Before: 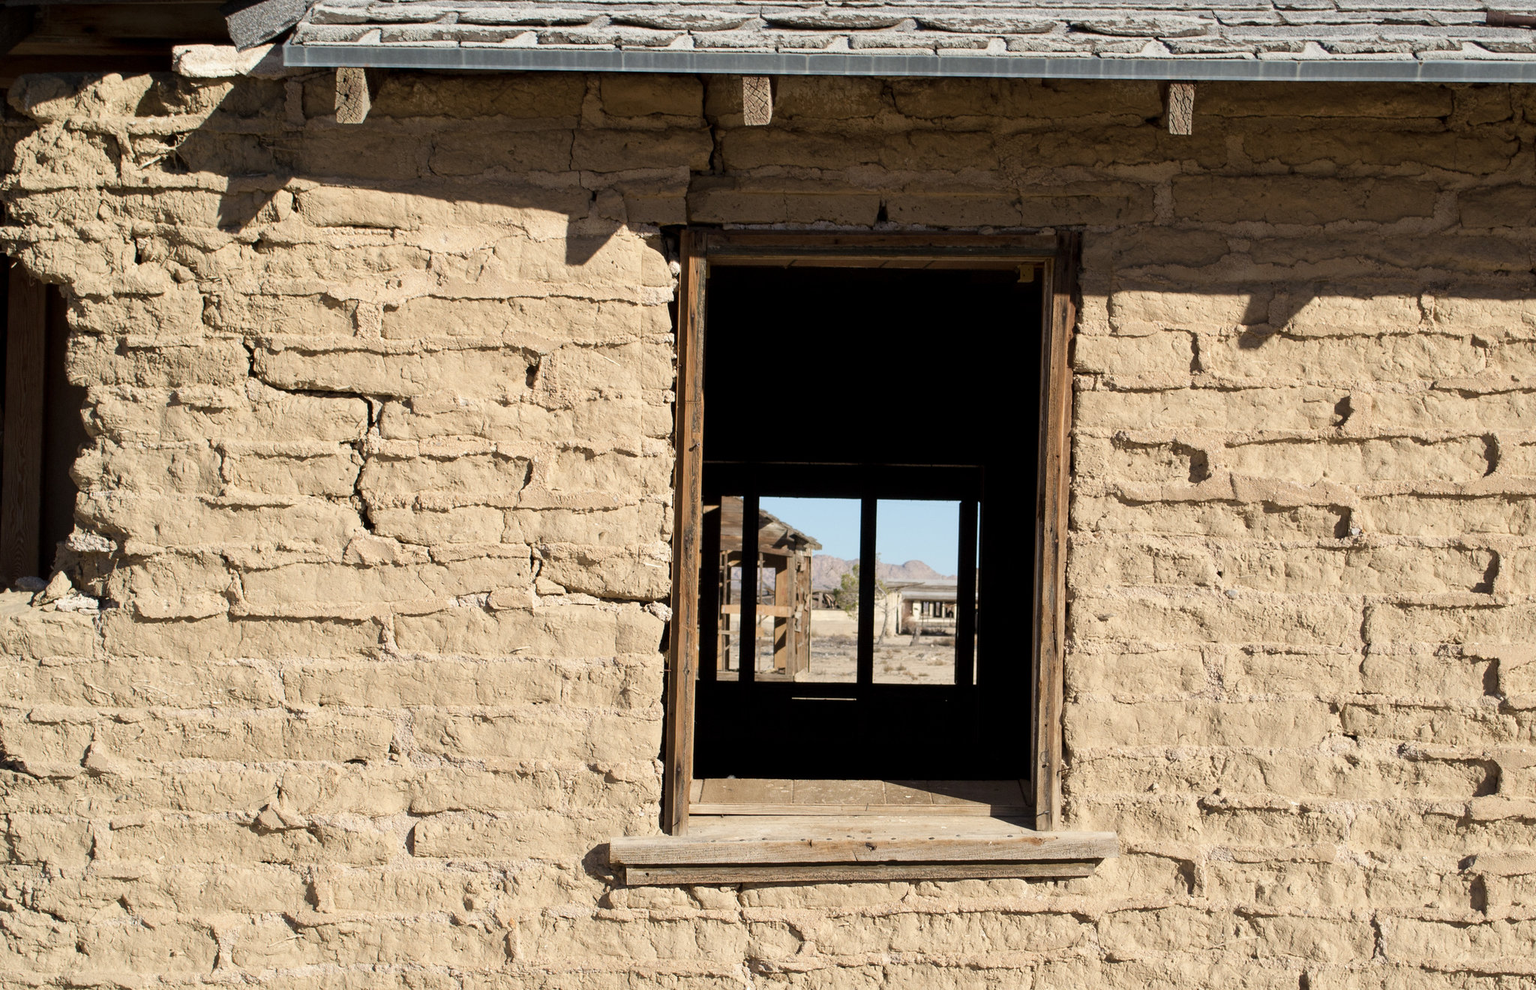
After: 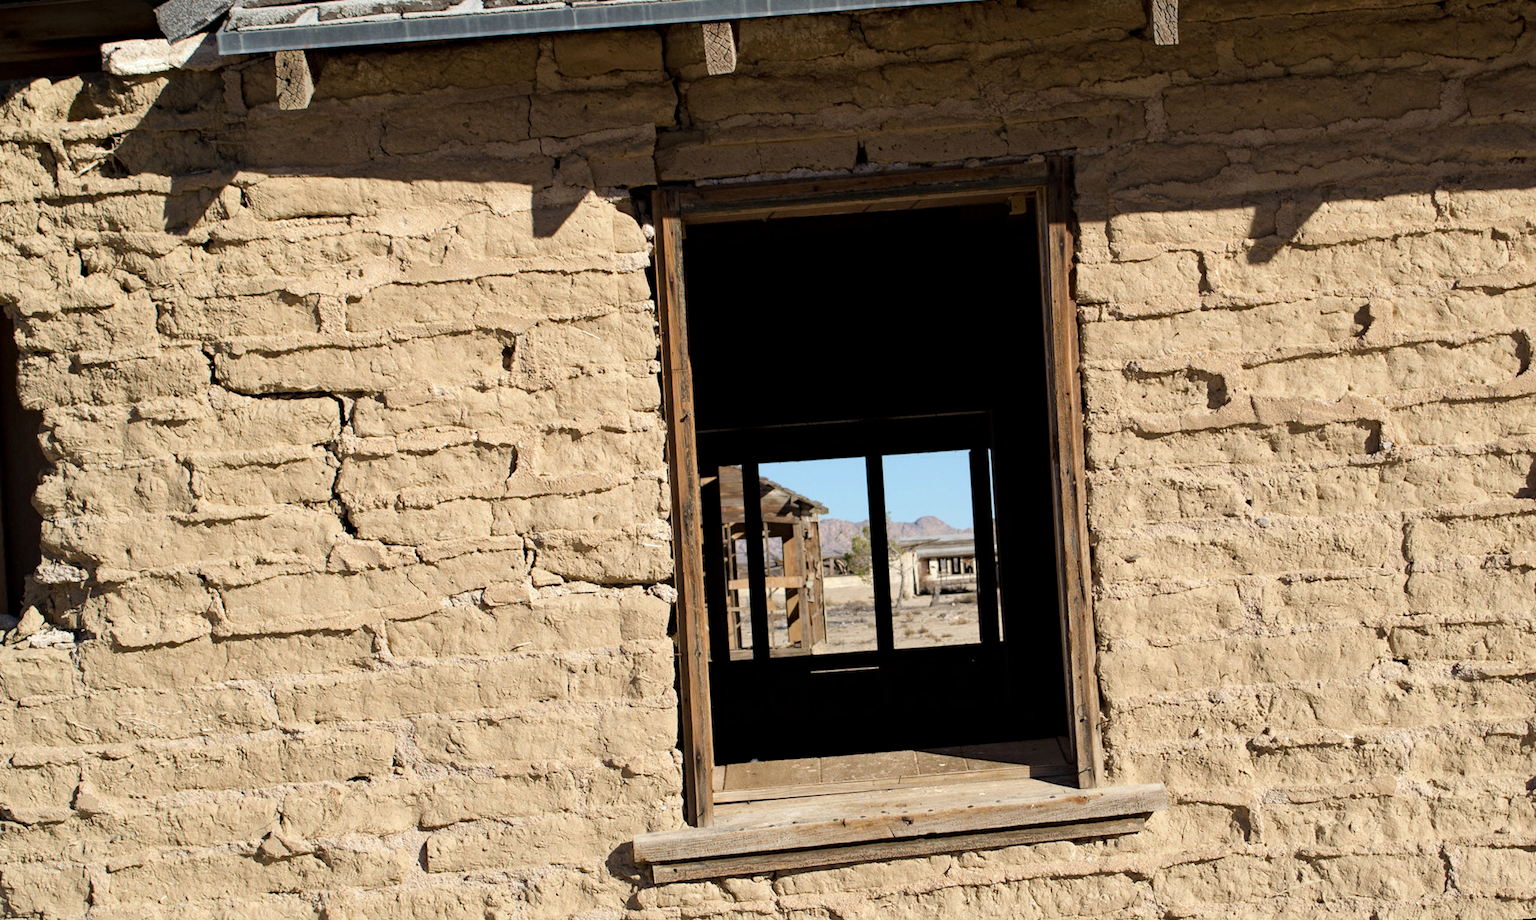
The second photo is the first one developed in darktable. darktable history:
haze removal: strength 0.29, distance 0.25, compatibility mode true, adaptive false
rotate and perspective: rotation -5°, crop left 0.05, crop right 0.952, crop top 0.11, crop bottom 0.89
